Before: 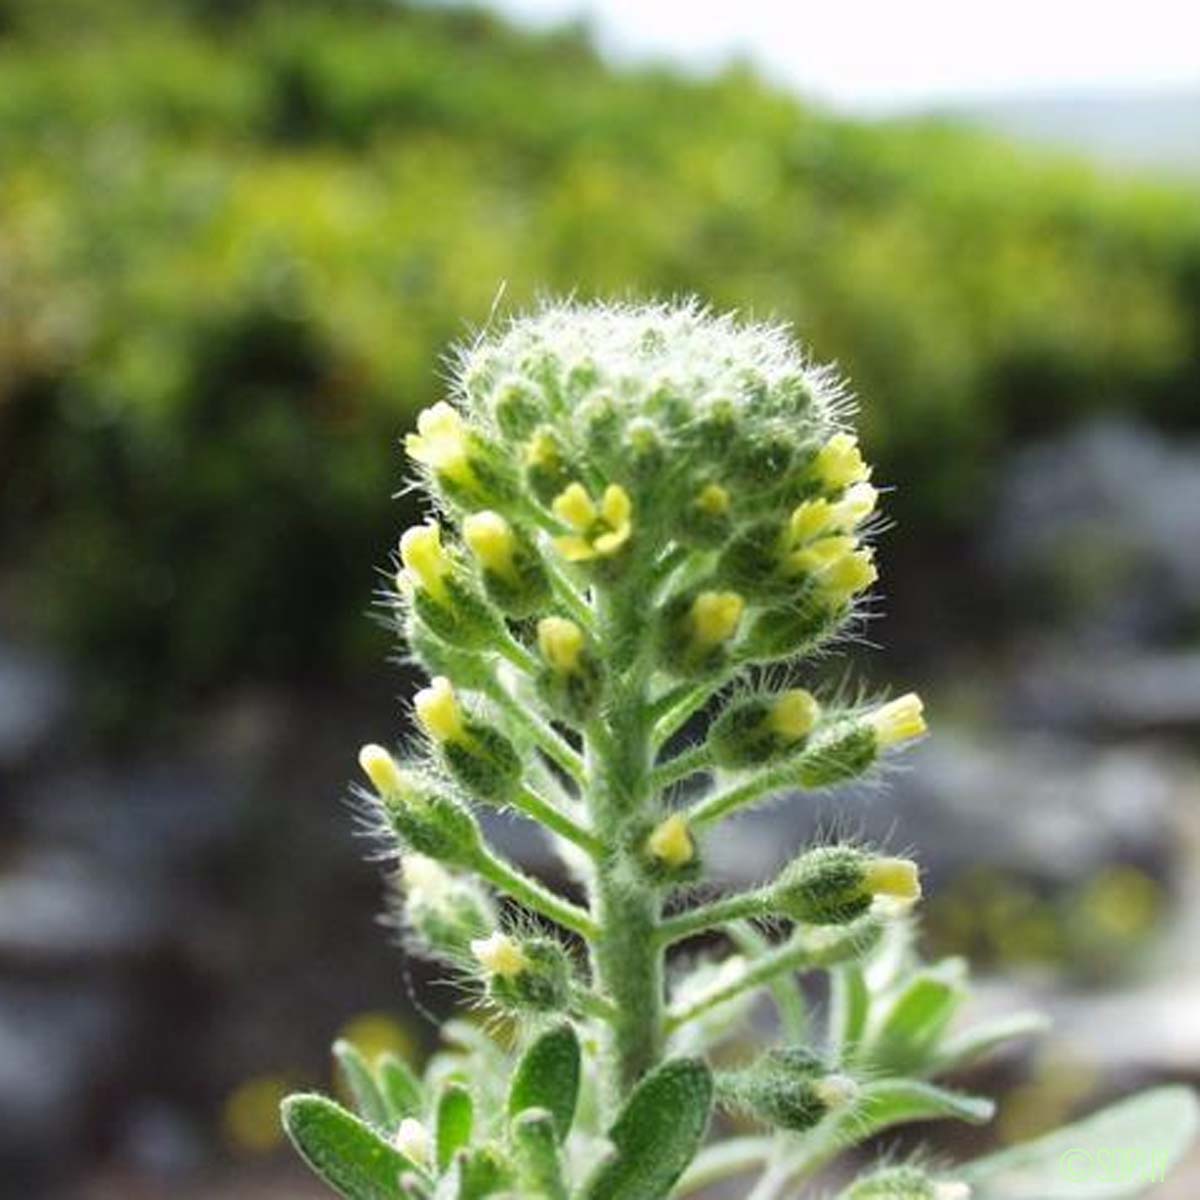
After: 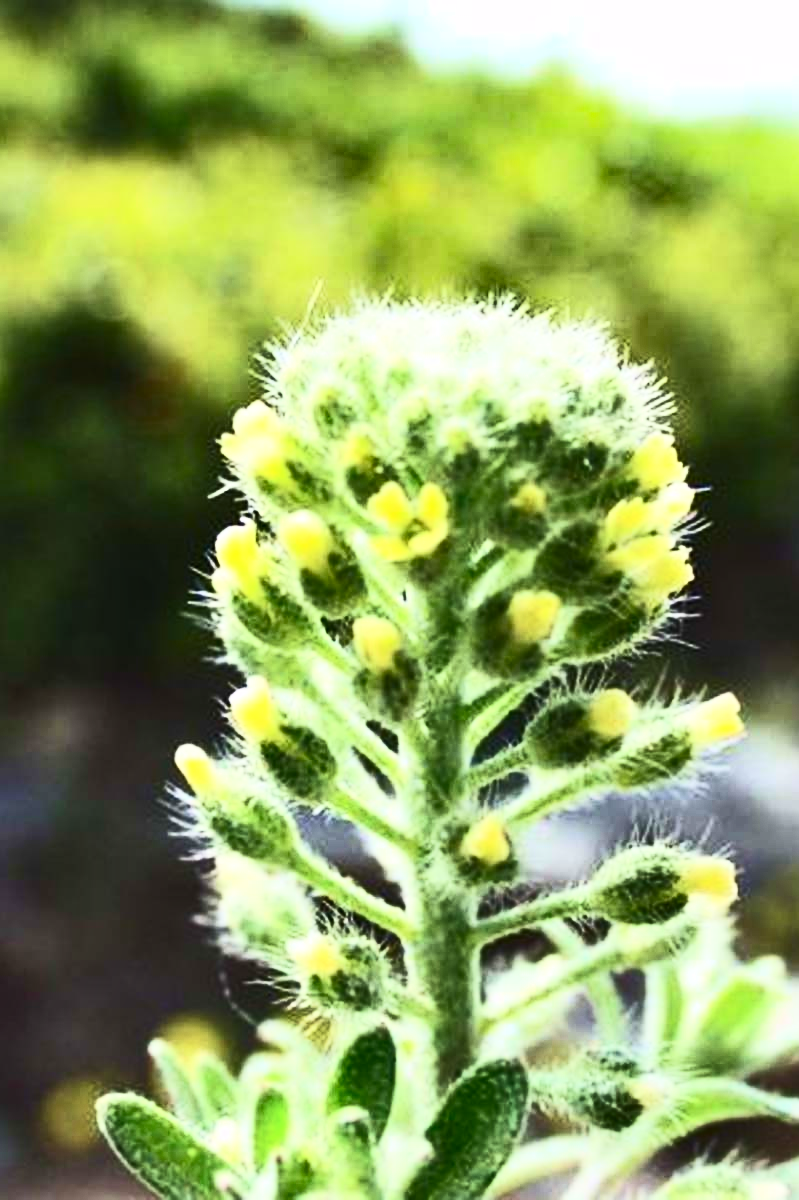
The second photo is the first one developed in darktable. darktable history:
crop and rotate: left 15.354%, right 18.022%
contrast brightness saturation: contrast 0.639, brightness 0.36, saturation 0.135
velvia: on, module defaults
shadows and highlights: shadows color adjustment 97.67%, soften with gaussian
